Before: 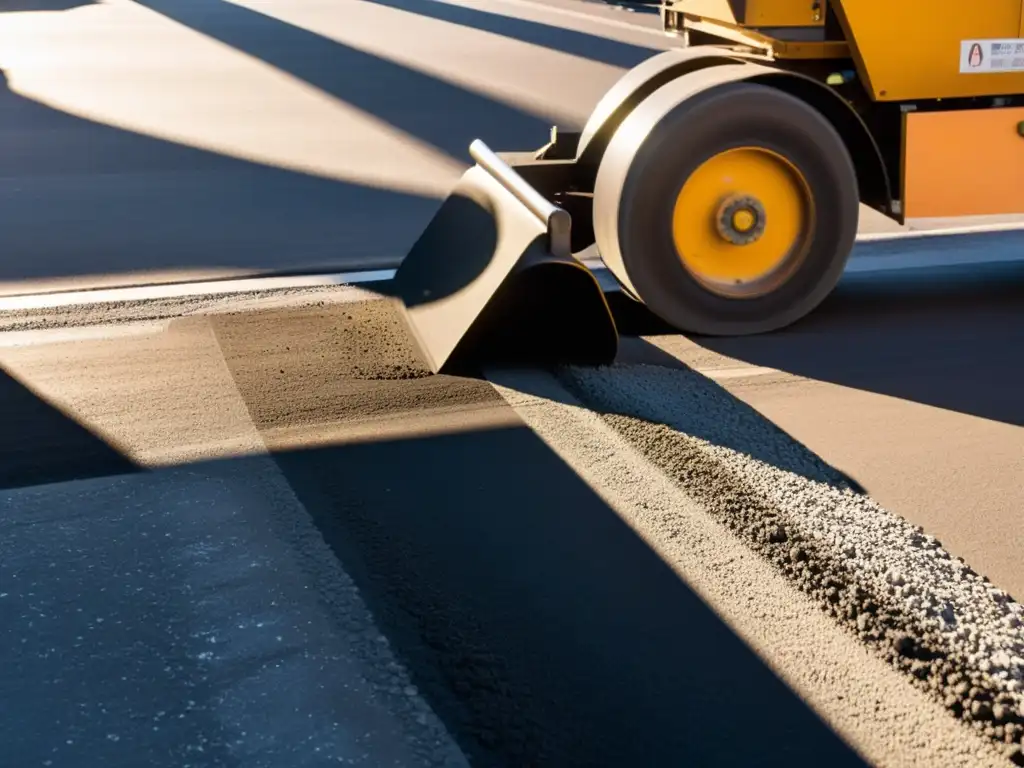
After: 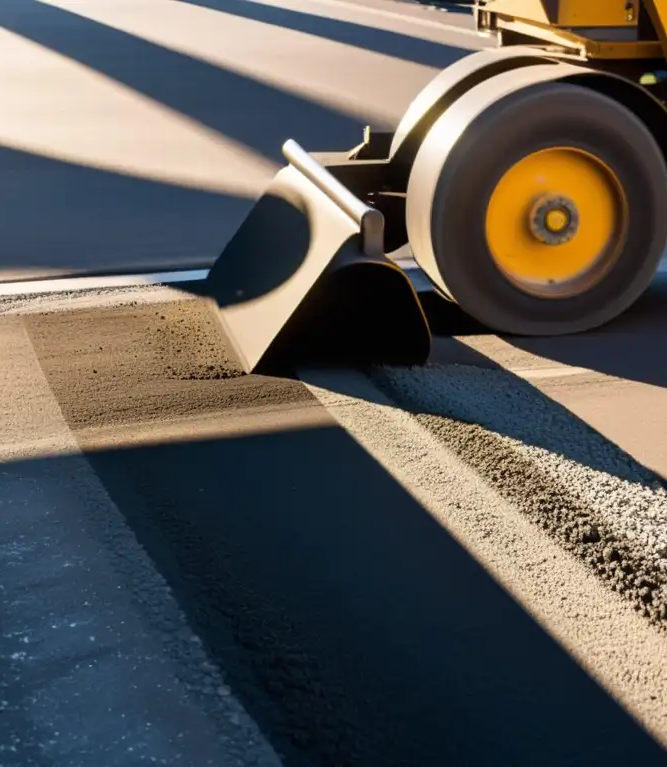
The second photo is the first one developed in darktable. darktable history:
crop and rotate: left 18.313%, right 16.51%
